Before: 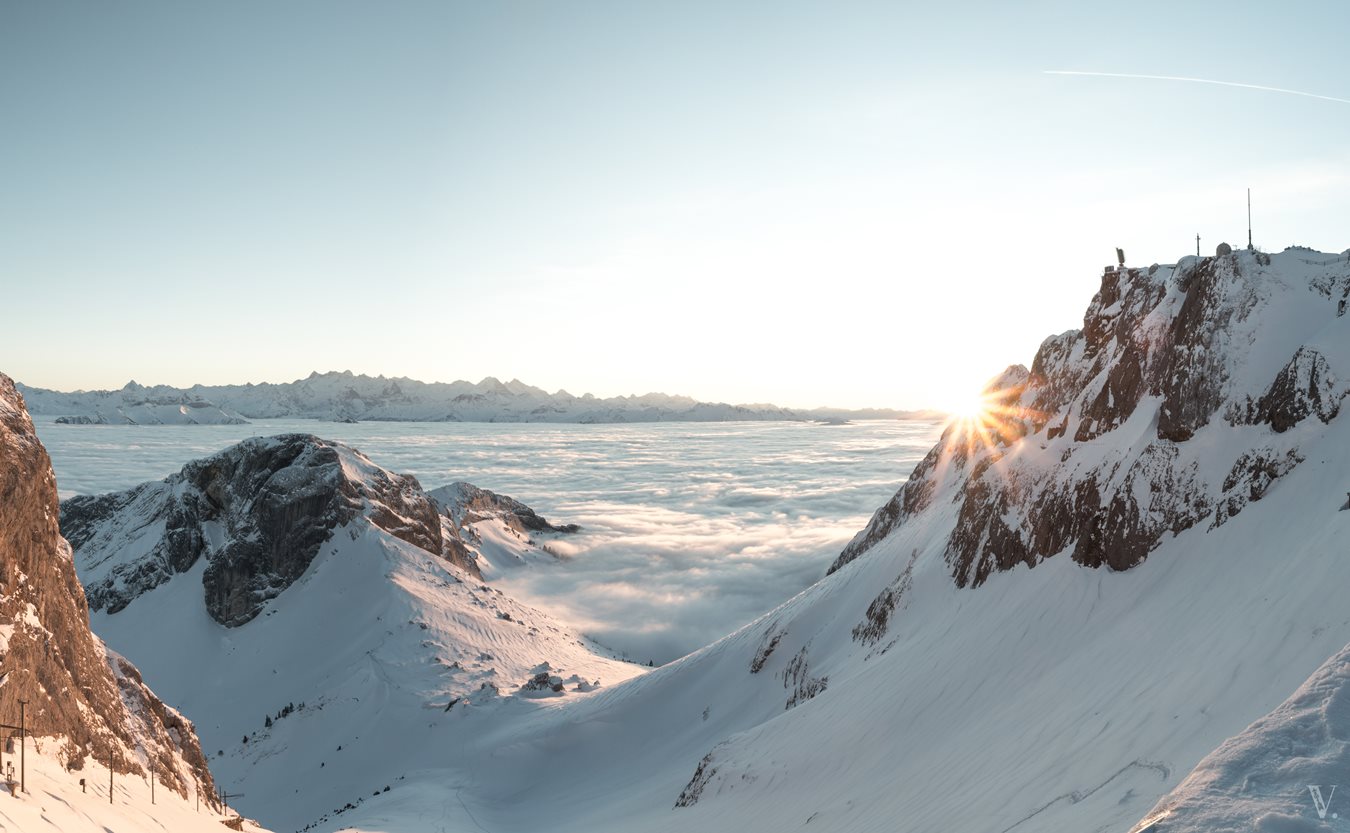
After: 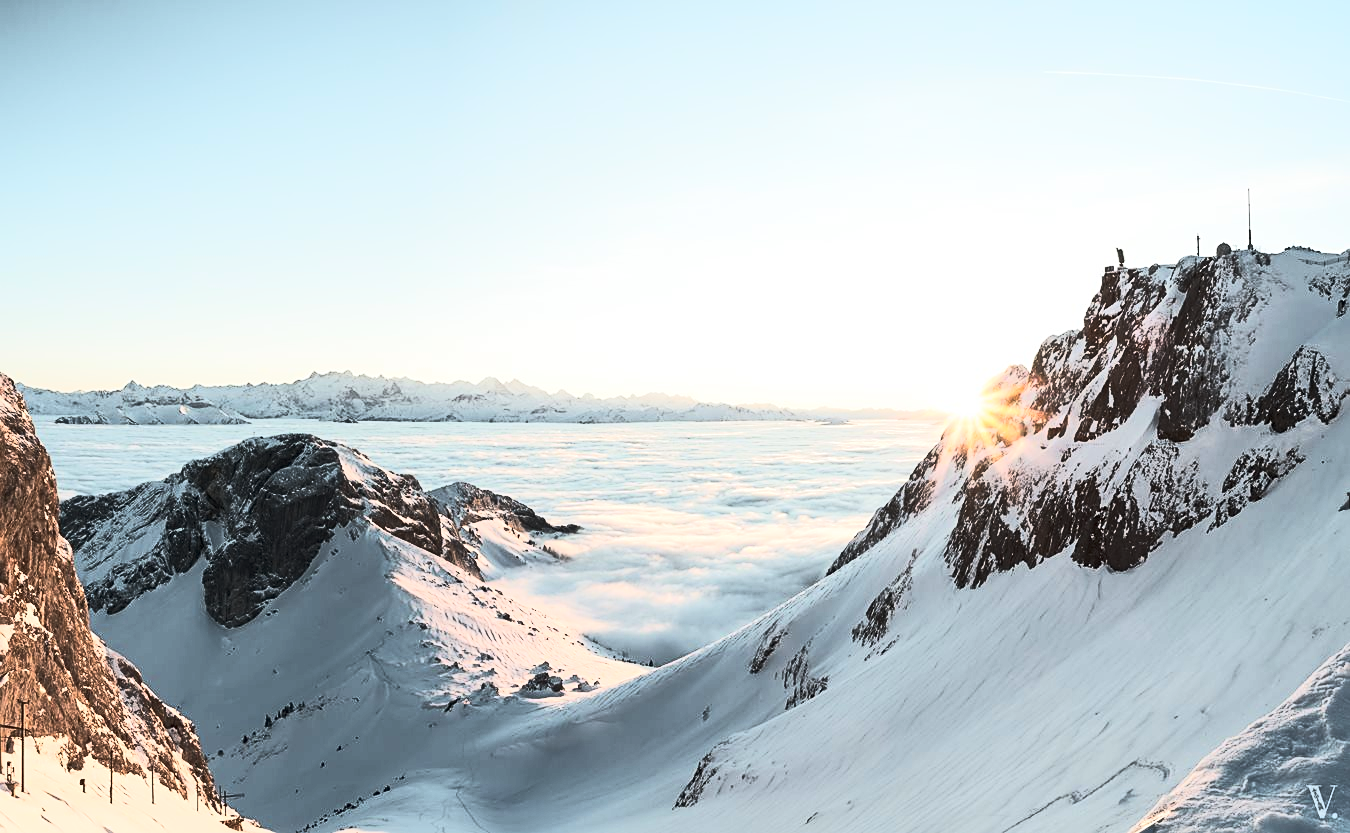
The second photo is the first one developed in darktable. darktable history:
sharpen: on, module defaults
tone curve: curves: ch0 [(0, 0) (0.427, 0.375) (0.616, 0.801) (1, 1)], color space Lab, linked channels, preserve colors none
